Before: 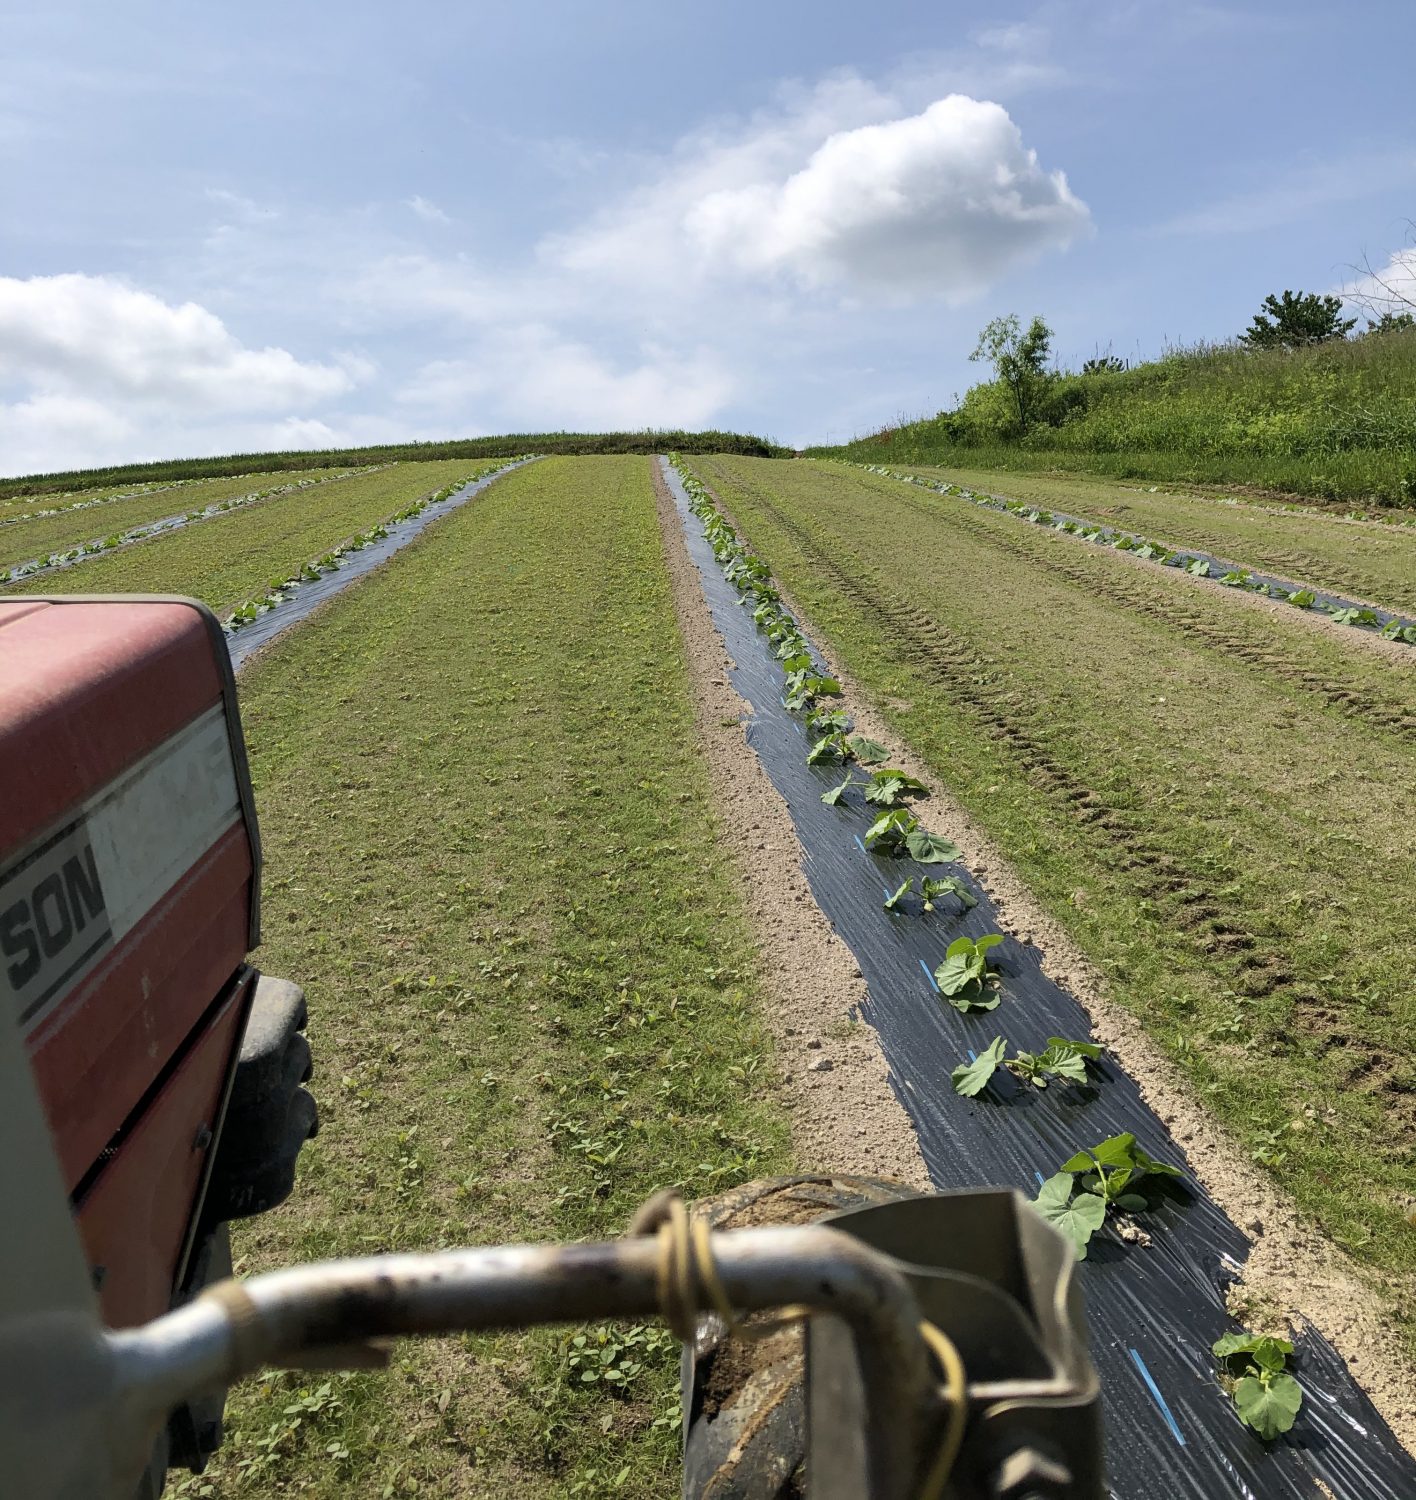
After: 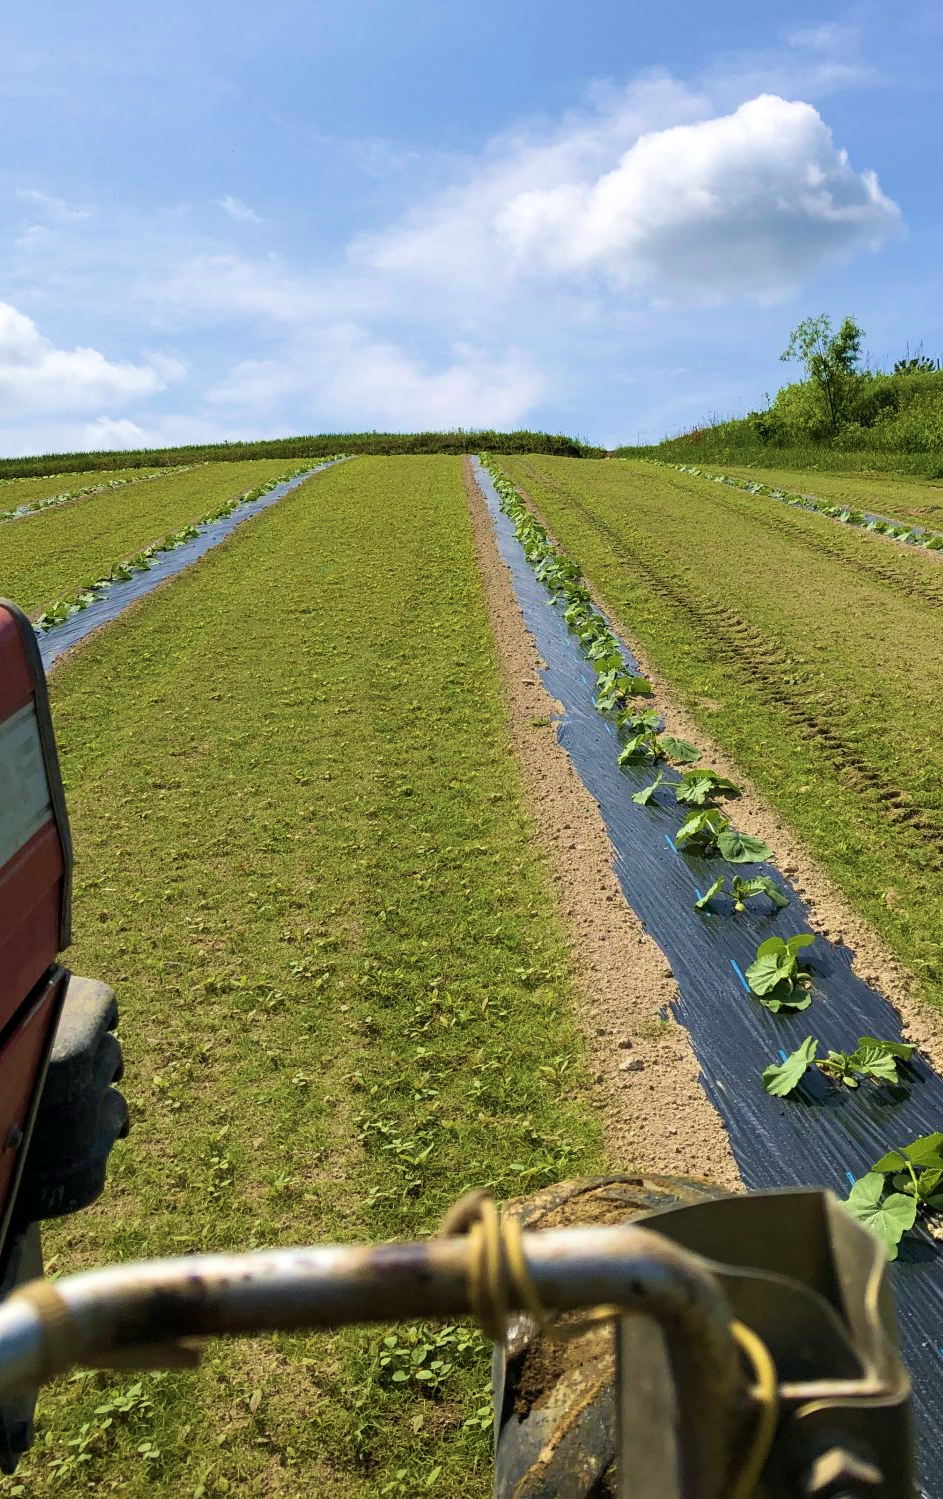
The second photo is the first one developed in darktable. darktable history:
velvia: strength 74.74%
crop and rotate: left 13.457%, right 19.888%
sharpen: radius 2.932, amount 0.869, threshold 47.166
